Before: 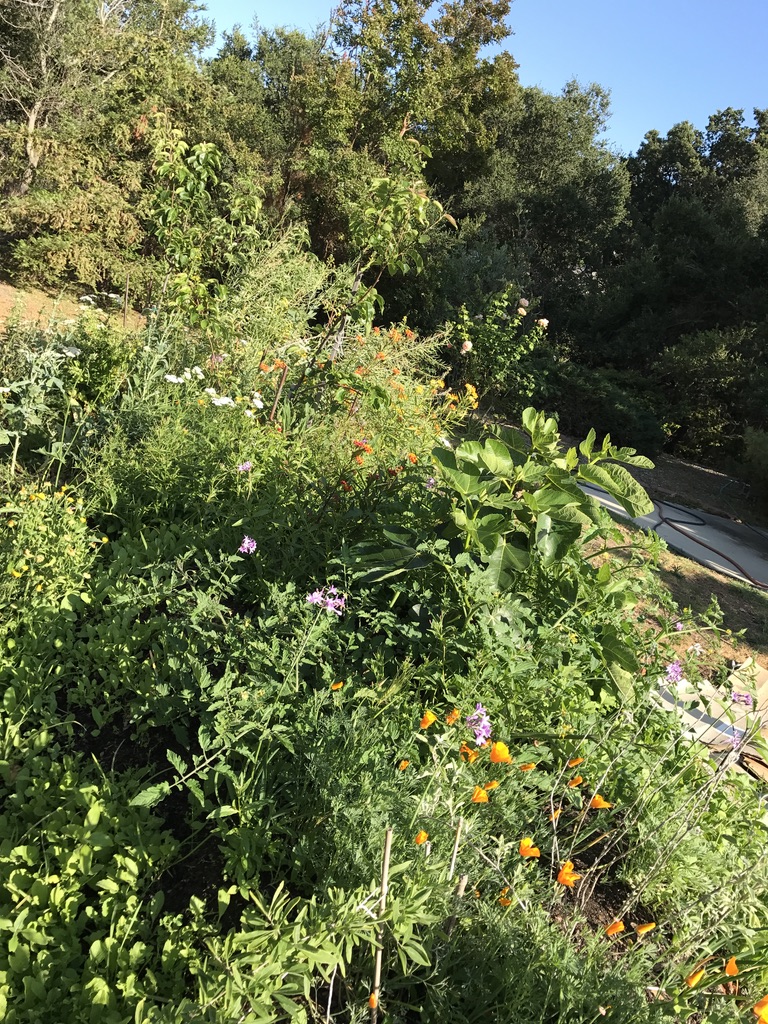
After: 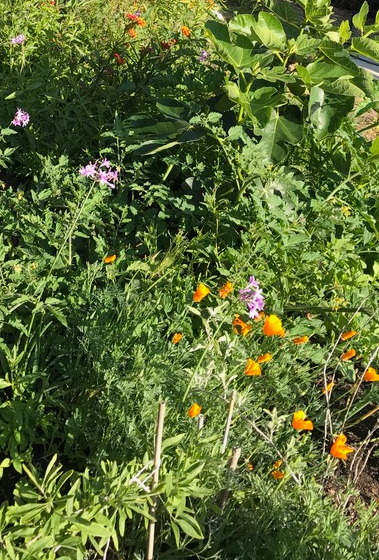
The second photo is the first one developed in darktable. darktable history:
shadows and highlights: radius 108.52, shadows 44.07, highlights -67.8, low approximation 0.01, soften with gaussian
tone equalizer: on, module defaults
crop: left 29.672%, top 41.786%, right 20.851%, bottom 3.487%
exposure: exposure -0.153 EV, compensate highlight preservation false
